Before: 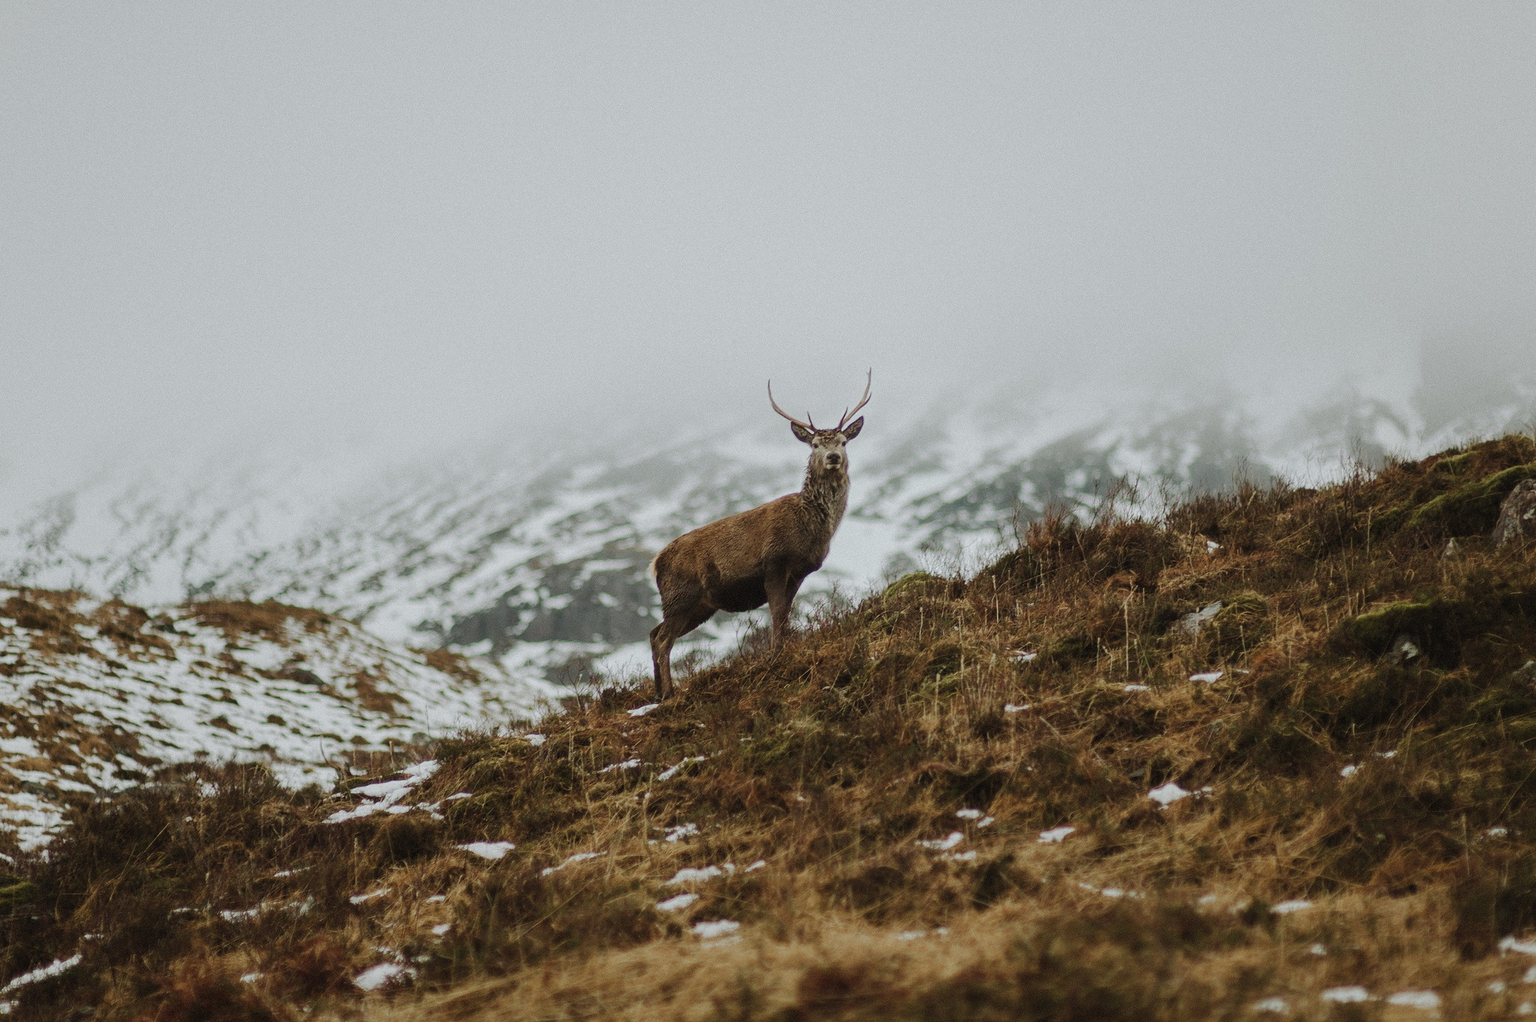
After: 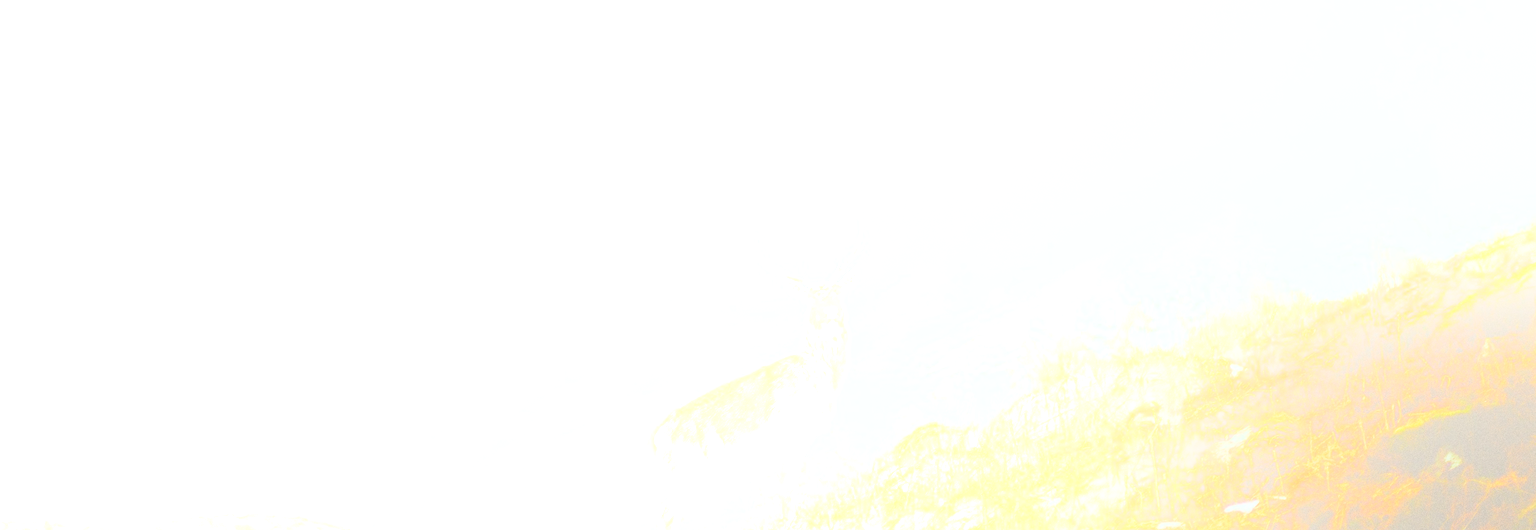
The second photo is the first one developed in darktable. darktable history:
rotate and perspective: rotation -5°, crop left 0.05, crop right 0.952, crop top 0.11, crop bottom 0.89
color balance: lift [1.004, 1.002, 1.002, 0.998], gamma [1, 1.007, 1.002, 0.993], gain [1, 0.977, 1.013, 1.023], contrast -3.64%
crop and rotate: top 10.605%, bottom 33.274%
grain: coarseness 0.09 ISO
exposure: exposure 0.426 EV, compensate highlight preservation false
base curve: curves: ch0 [(0, 0) (0.032, 0.025) (0.121, 0.166) (0.206, 0.329) (0.605, 0.79) (1, 1)], preserve colors none
bloom: size 70%, threshold 25%, strength 70%
